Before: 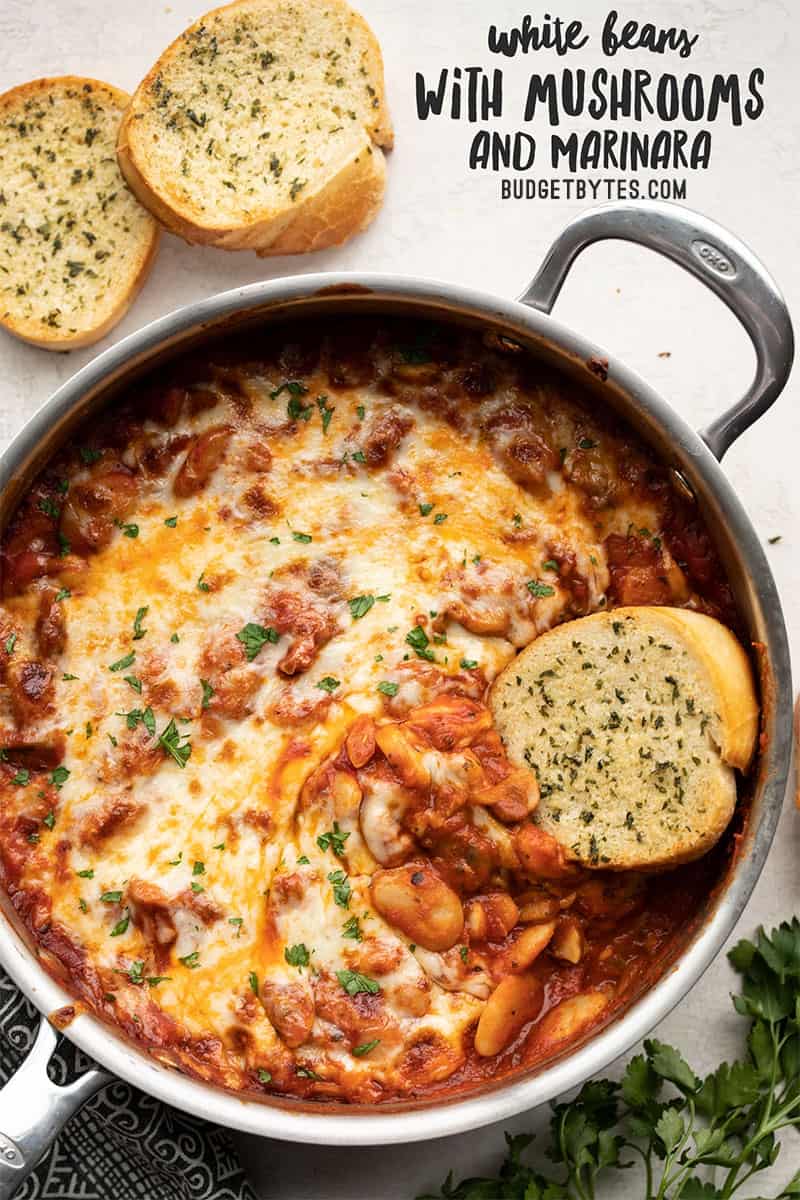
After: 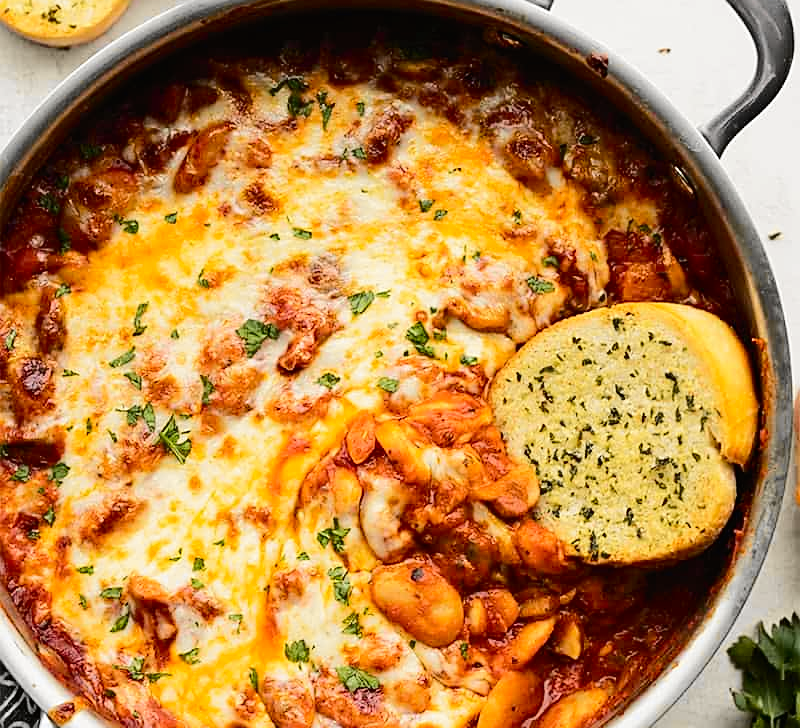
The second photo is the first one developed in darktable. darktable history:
crop and rotate: top 25.357%, bottom 13.942%
tone curve: curves: ch0 [(0, 0.01) (0.097, 0.07) (0.204, 0.173) (0.447, 0.517) (0.539, 0.624) (0.733, 0.791) (0.879, 0.898) (1, 0.98)]; ch1 [(0, 0) (0.393, 0.415) (0.447, 0.448) (0.485, 0.494) (0.523, 0.509) (0.545, 0.544) (0.574, 0.578) (0.648, 0.674) (1, 1)]; ch2 [(0, 0) (0.369, 0.388) (0.449, 0.431) (0.499, 0.5) (0.521, 0.517) (0.53, 0.54) (0.564, 0.569) (0.674, 0.735) (1, 1)], color space Lab, independent channels, preserve colors none
sharpen: on, module defaults
